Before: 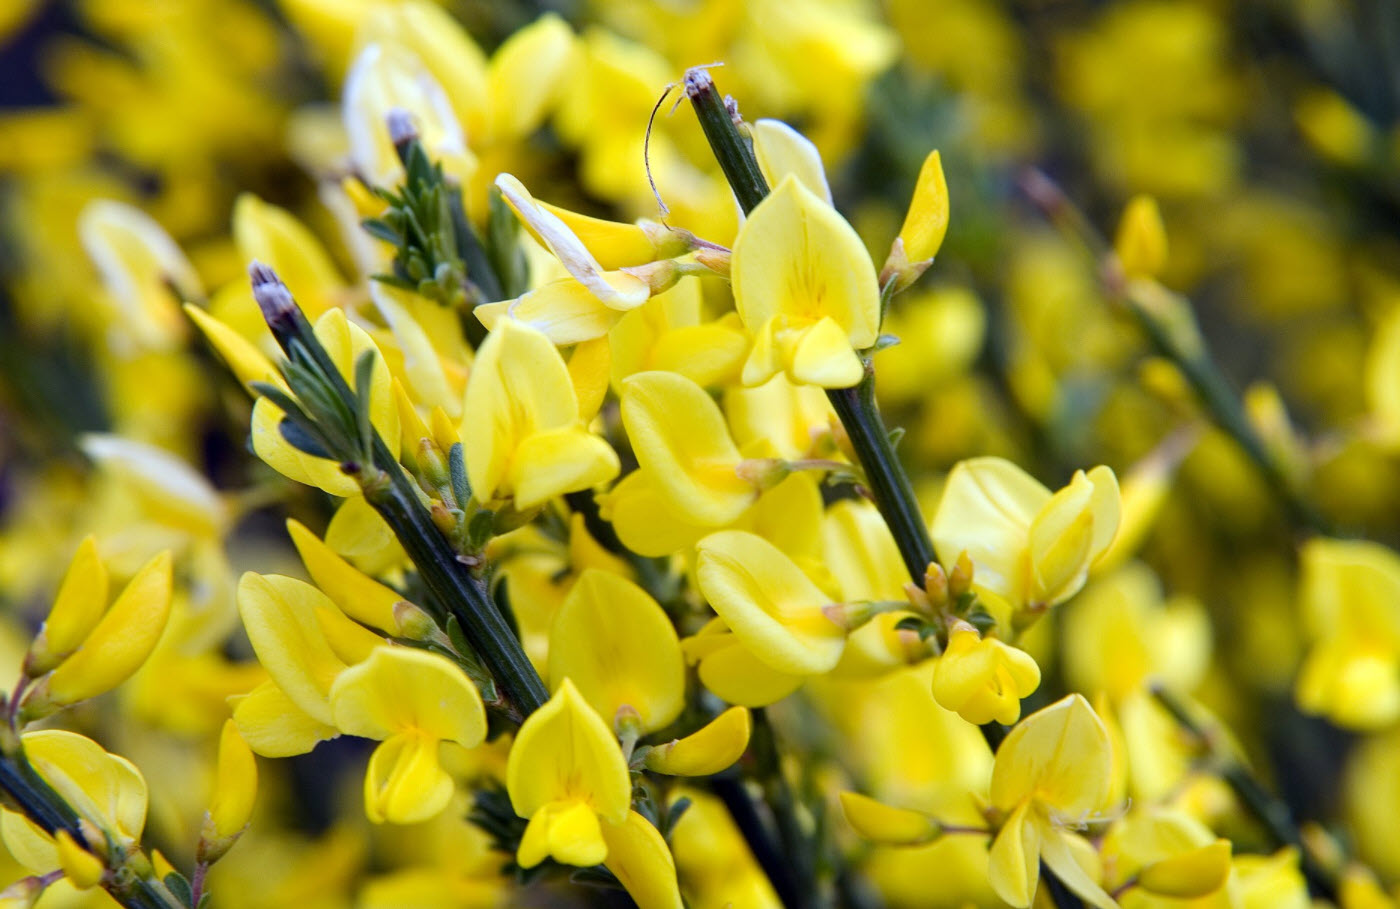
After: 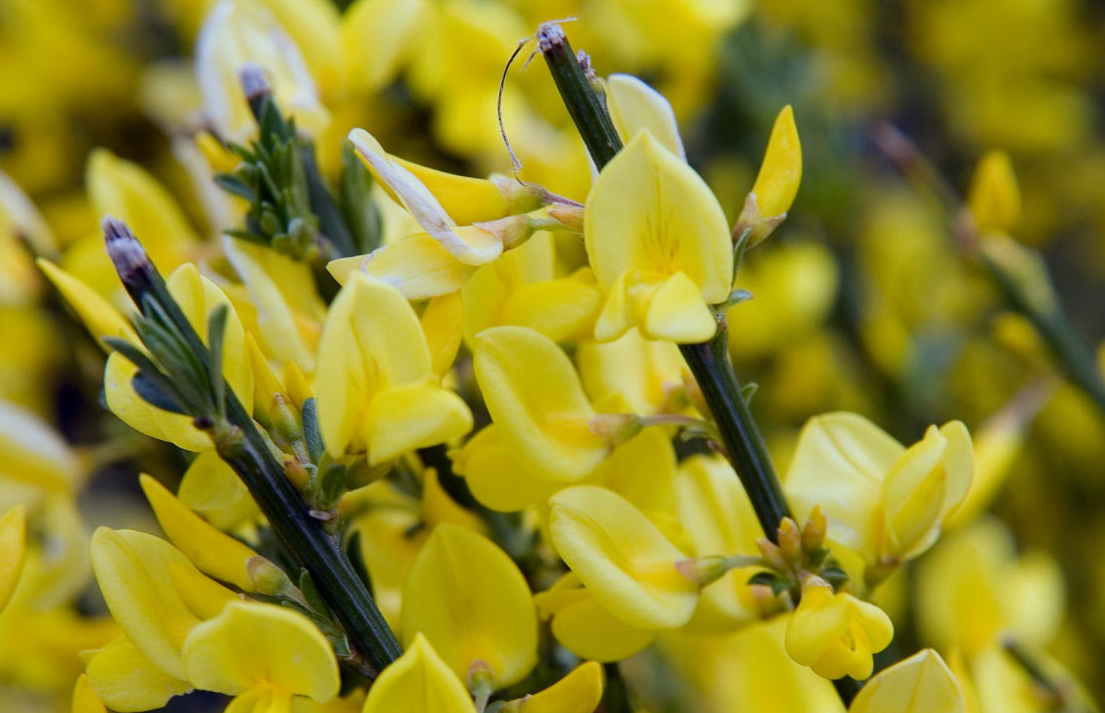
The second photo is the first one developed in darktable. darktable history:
crop and rotate: left 10.55%, top 4.986%, right 10.466%, bottom 16.556%
exposure: exposure -0.445 EV, compensate highlight preservation false
